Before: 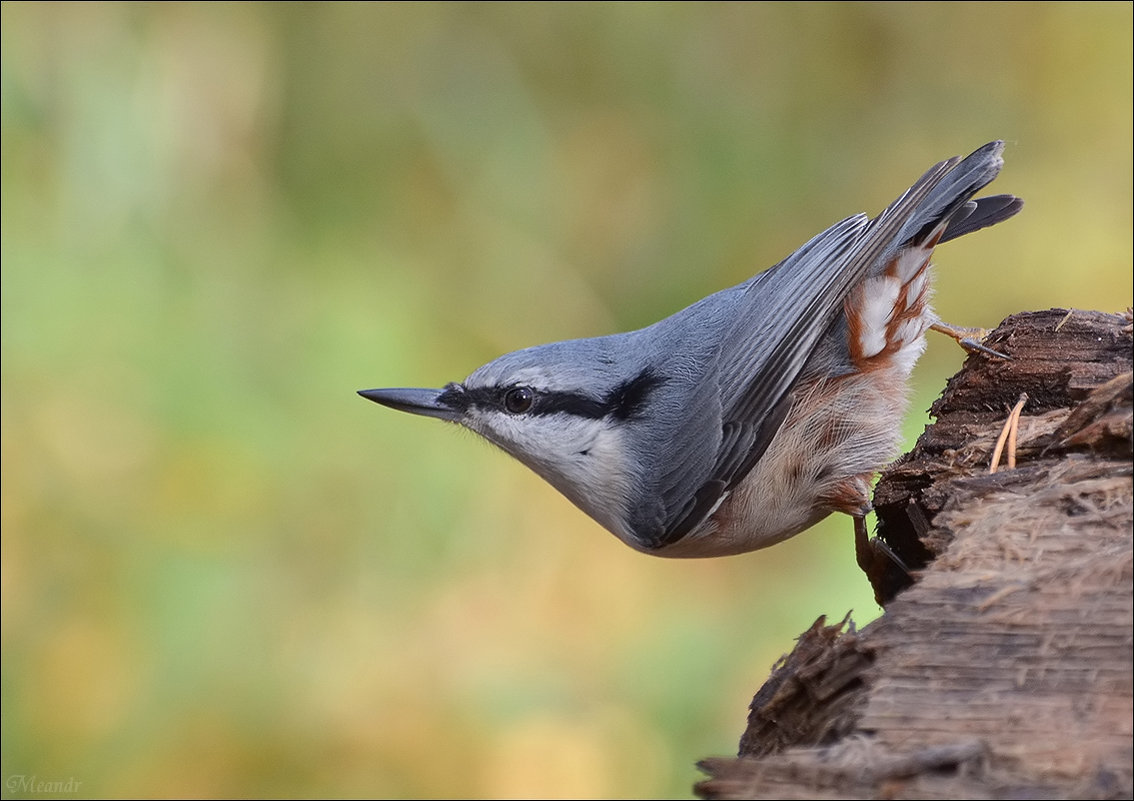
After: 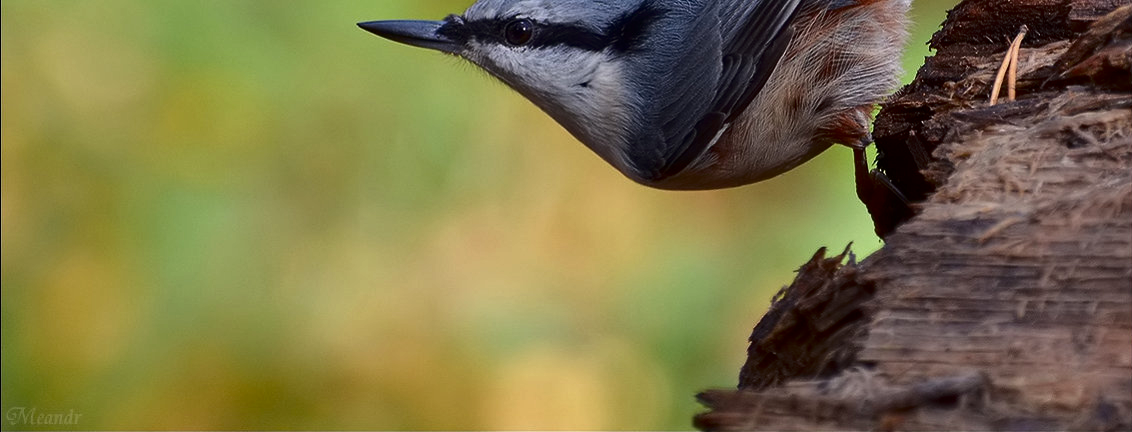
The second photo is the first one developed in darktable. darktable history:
crop and rotate: top 45.953%, right 0.125%
contrast brightness saturation: contrast 0.101, brightness -0.267, saturation 0.148
